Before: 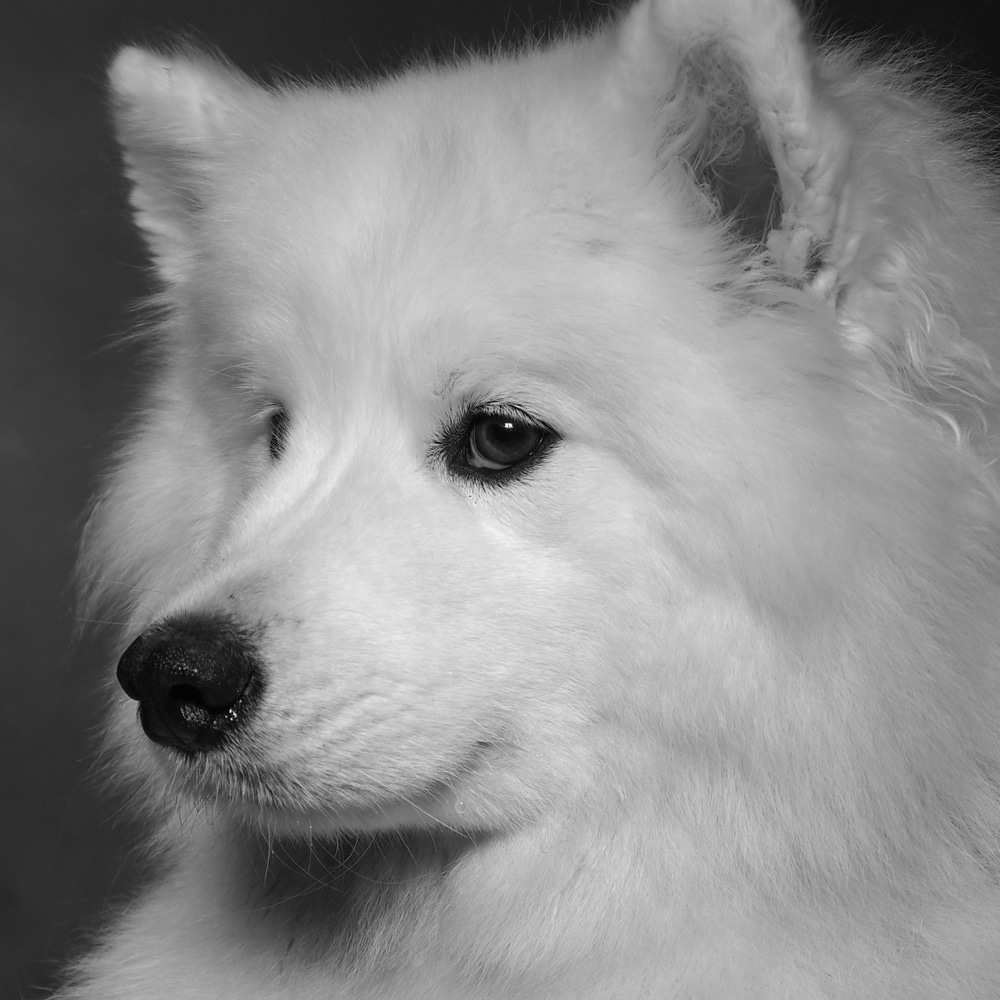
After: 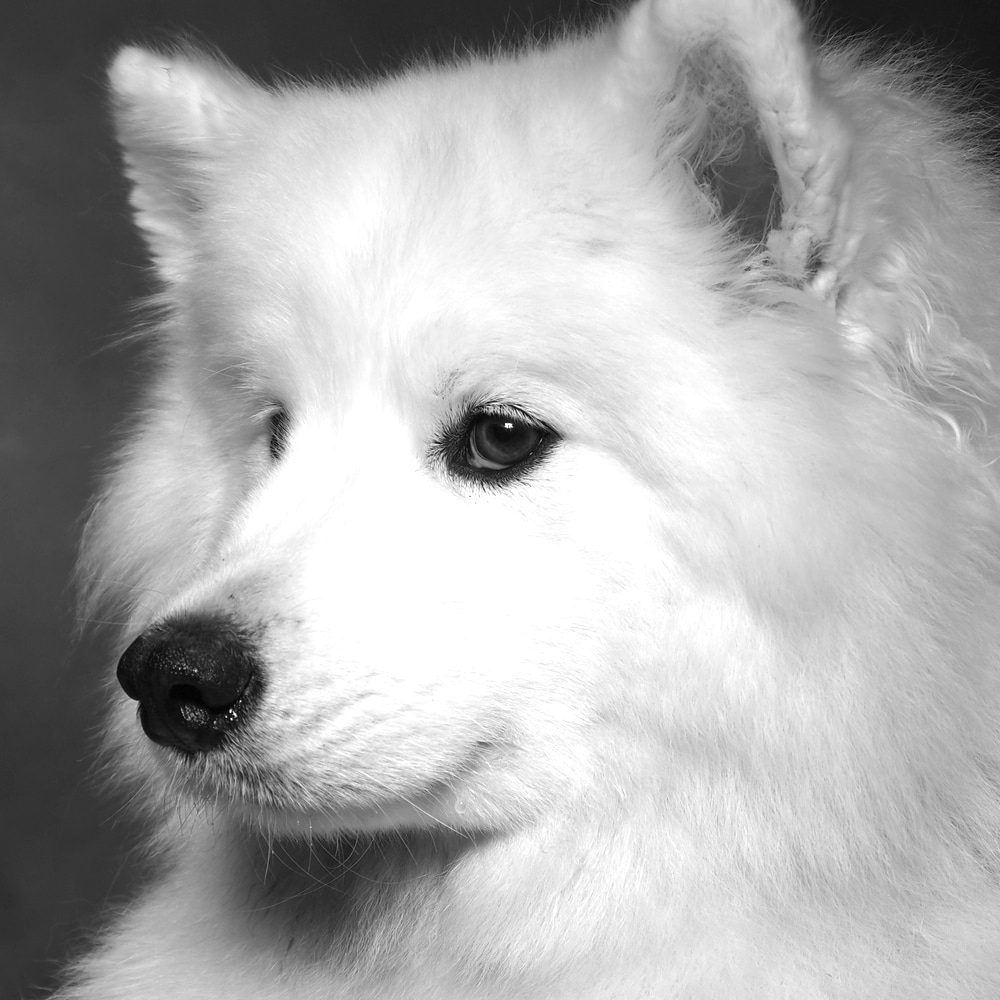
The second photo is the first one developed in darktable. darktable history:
tone equalizer: -8 EV -0.726 EV, -7 EV -0.679 EV, -6 EV -0.626 EV, -5 EV -0.41 EV, -3 EV 0.405 EV, -2 EV 0.6 EV, -1 EV 0.675 EV, +0 EV 0.78 EV, smoothing diameter 24.93%, edges refinement/feathering 14.01, preserve details guided filter
